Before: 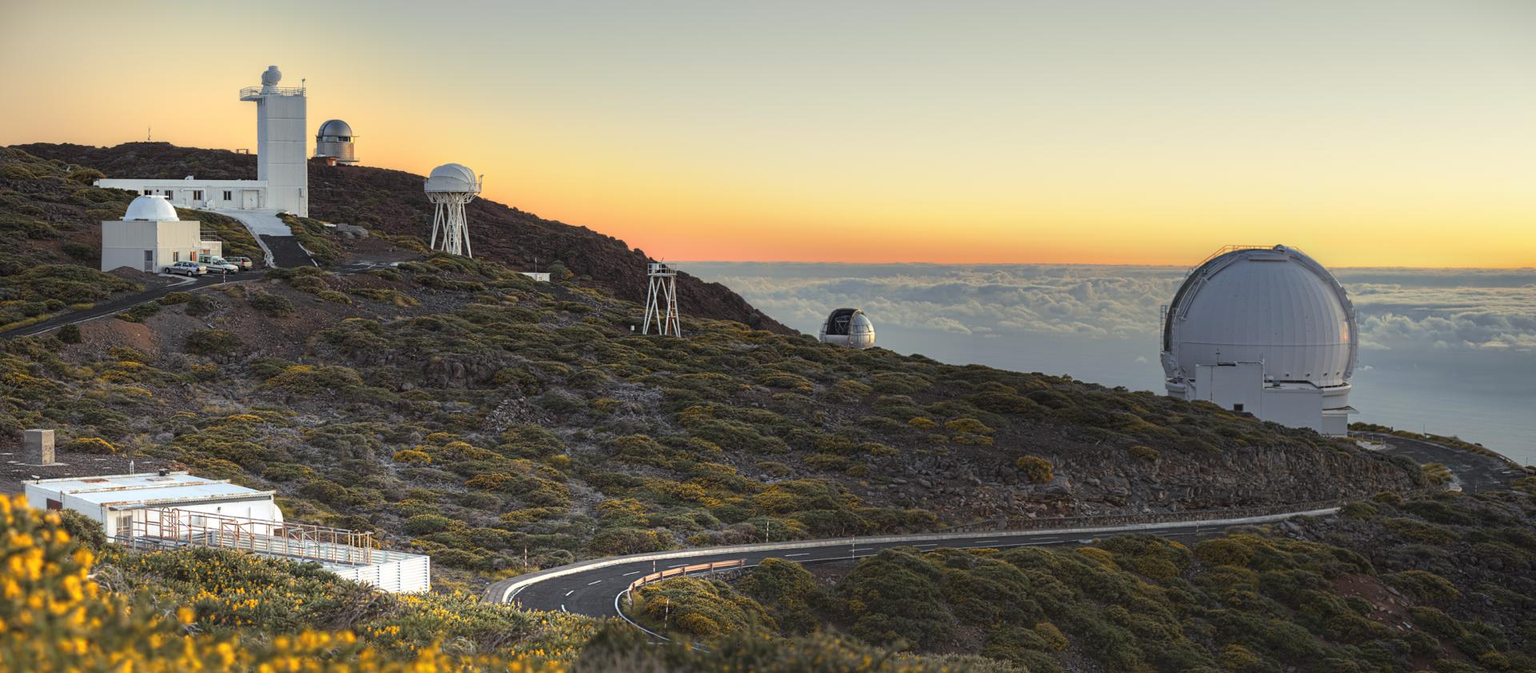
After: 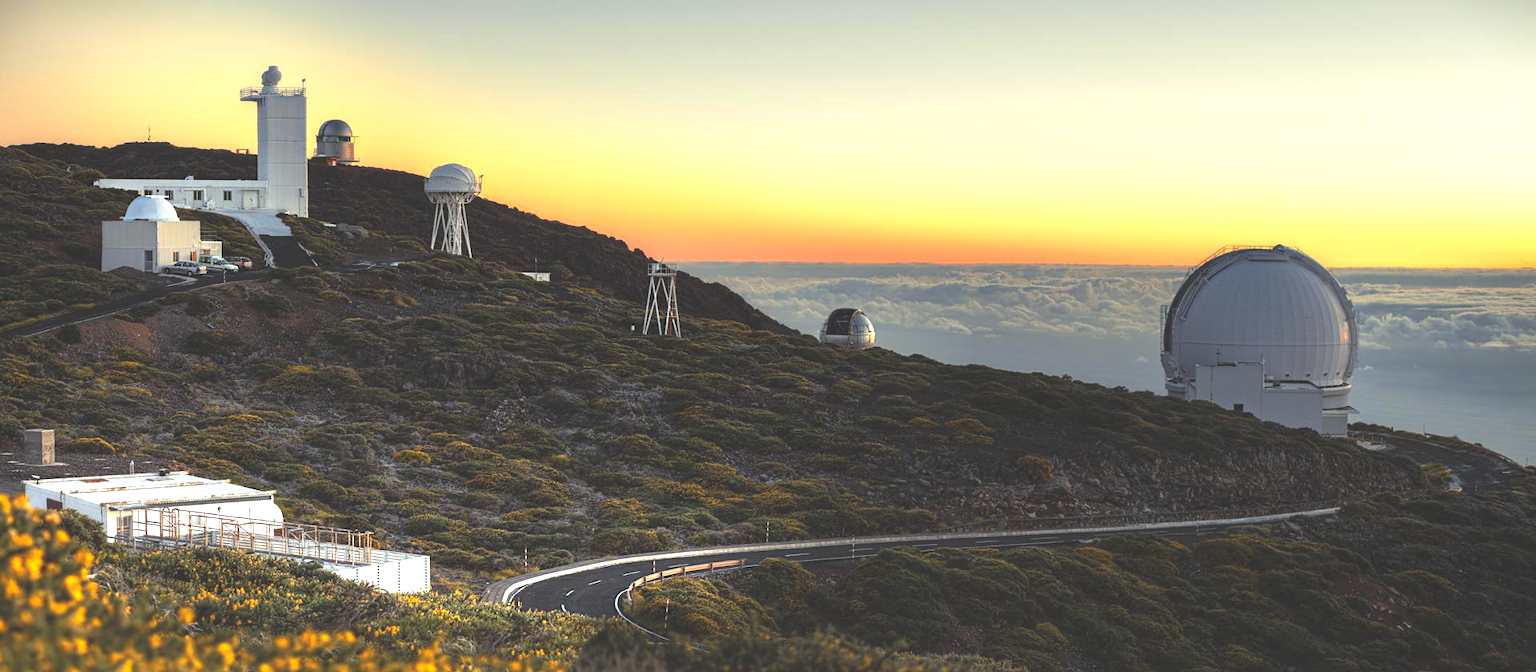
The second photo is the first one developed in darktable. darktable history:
rgb curve: curves: ch0 [(0, 0.186) (0.314, 0.284) (0.775, 0.708) (1, 1)], compensate middle gray true, preserve colors none
exposure: exposure 0.485 EV, compensate highlight preservation false
